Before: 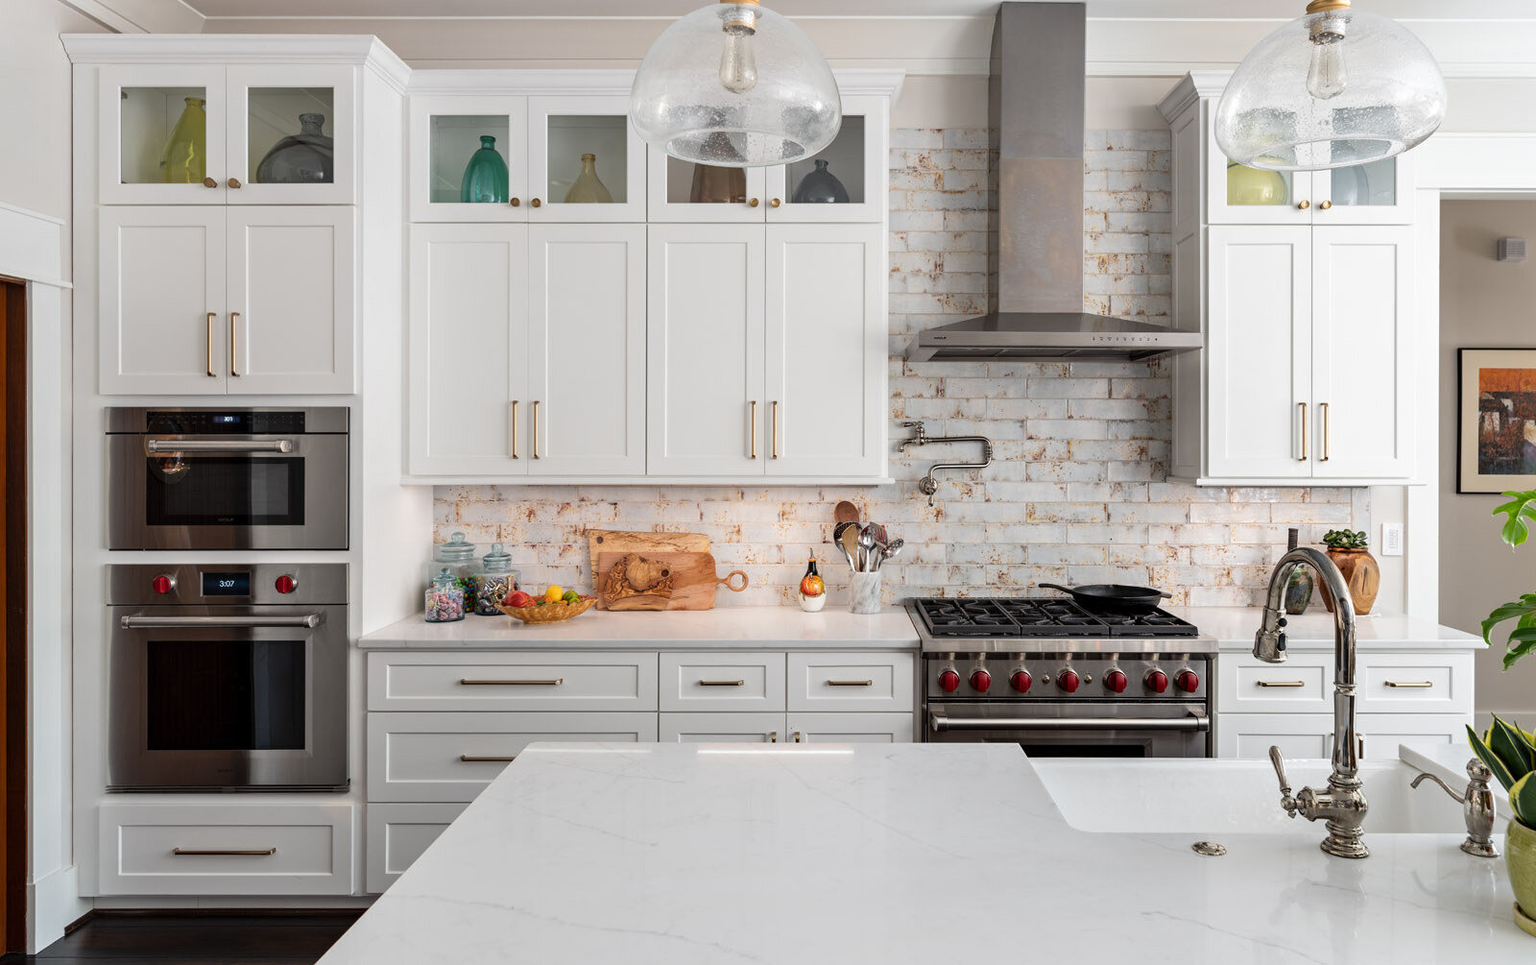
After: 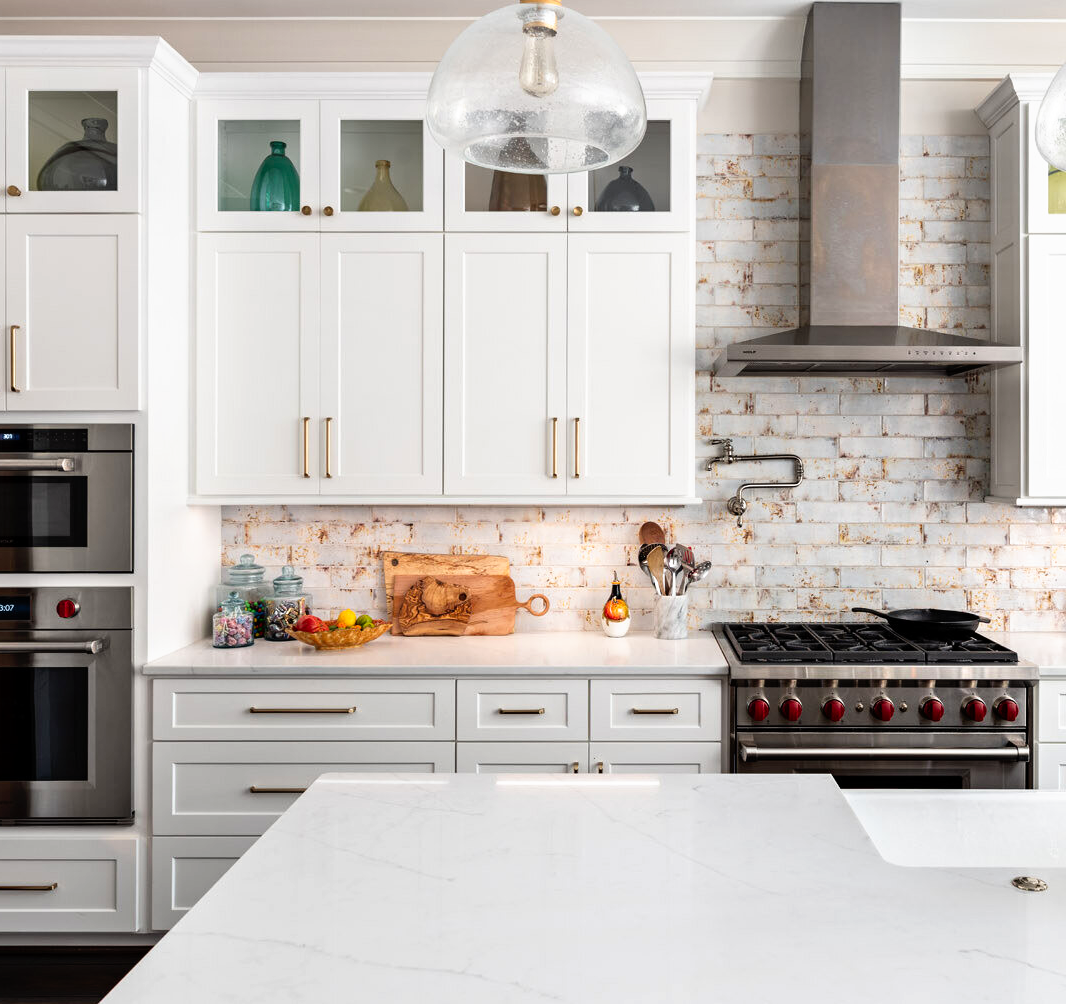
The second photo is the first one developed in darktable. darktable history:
crop and rotate: left 14.436%, right 18.898%
tone curve: curves: ch0 [(0, 0) (0.003, 0.001) (0.011, 0.005) (0.025, 0.01) (0.044, 0.019) (0.069, 0.029) (0.1, 0.042) (0.136, 0.078) (0.177, 0.129) (0.224, 0.182) (0.277, 0.246) (0.335, 0.318) (0.399, 0.396) (0.468, 0.481) (0.543, 0.573) (0.623, 0.672) (0.709, 0.777) (0.801, 0.881) (0.898, 0.975) (1, 1)], preserve colors none
